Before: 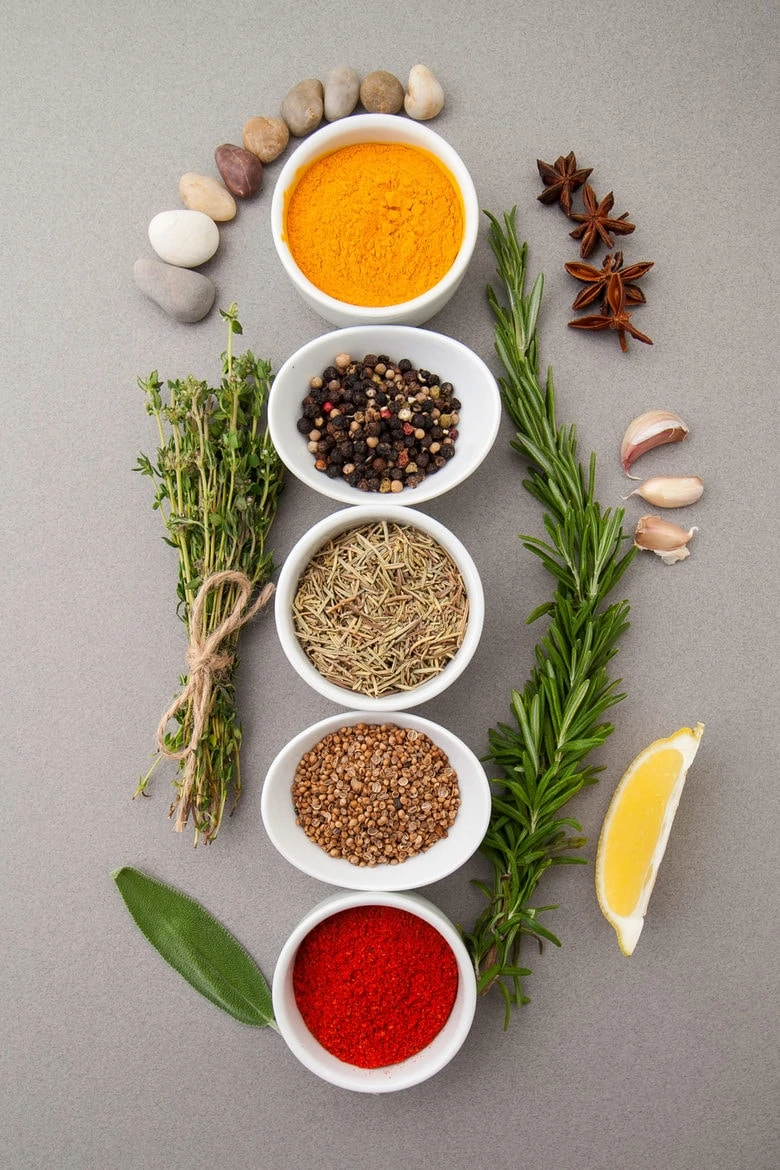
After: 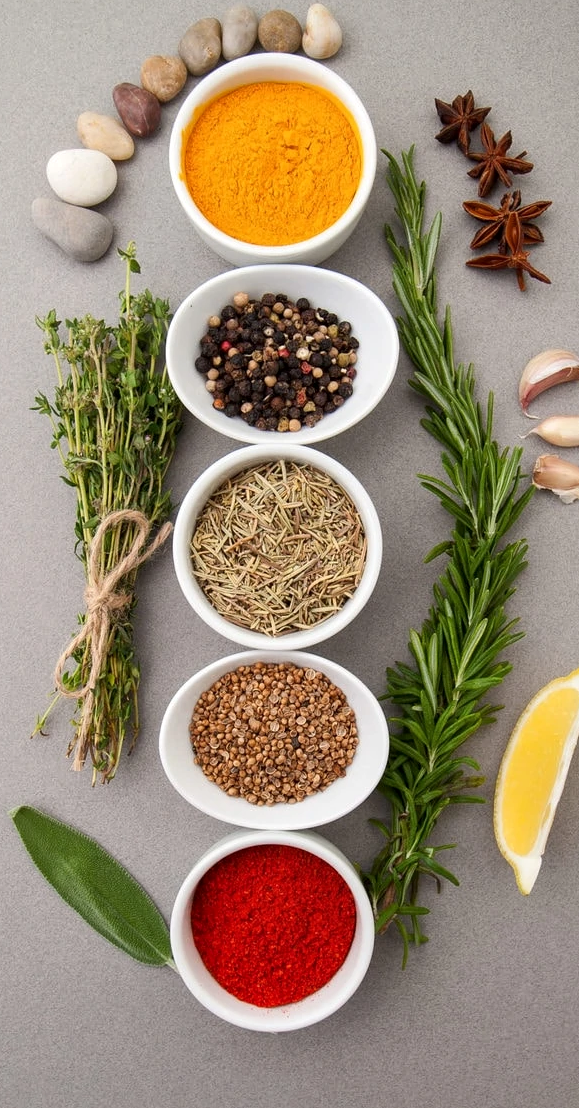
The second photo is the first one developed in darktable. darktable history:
local contrast: mode bilateral grid, contrast 20, coarseness 50, detail 120%, midtone range 0.2
crop and rotate: left 13.15%, top 5.251%, right 12.609%
